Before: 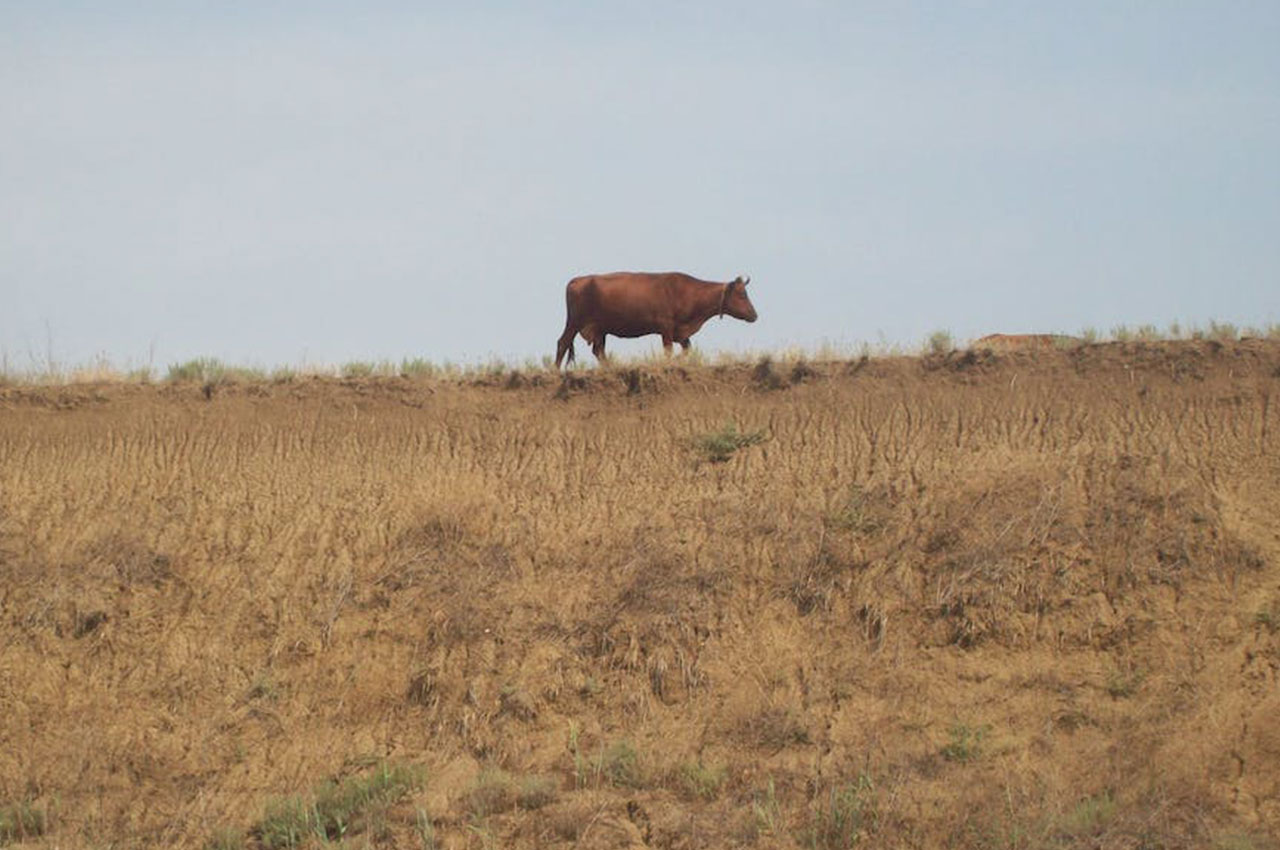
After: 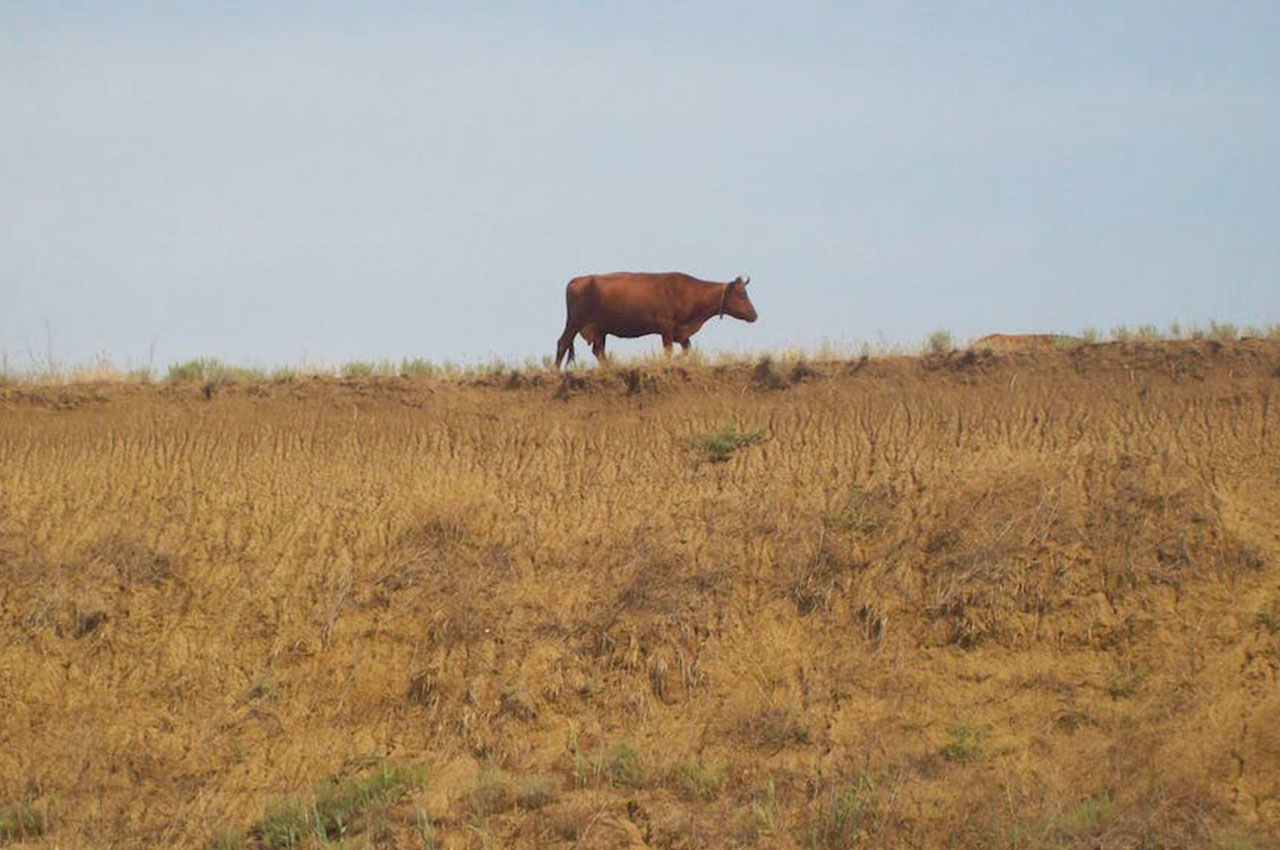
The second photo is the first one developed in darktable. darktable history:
color balance rgb: linear chroma grading › global chroma 8.33%, perceptual saturation grading › global saturation 18.52%, global vibrance 7.87%
contrast brightness saturation: saturation -0.05
